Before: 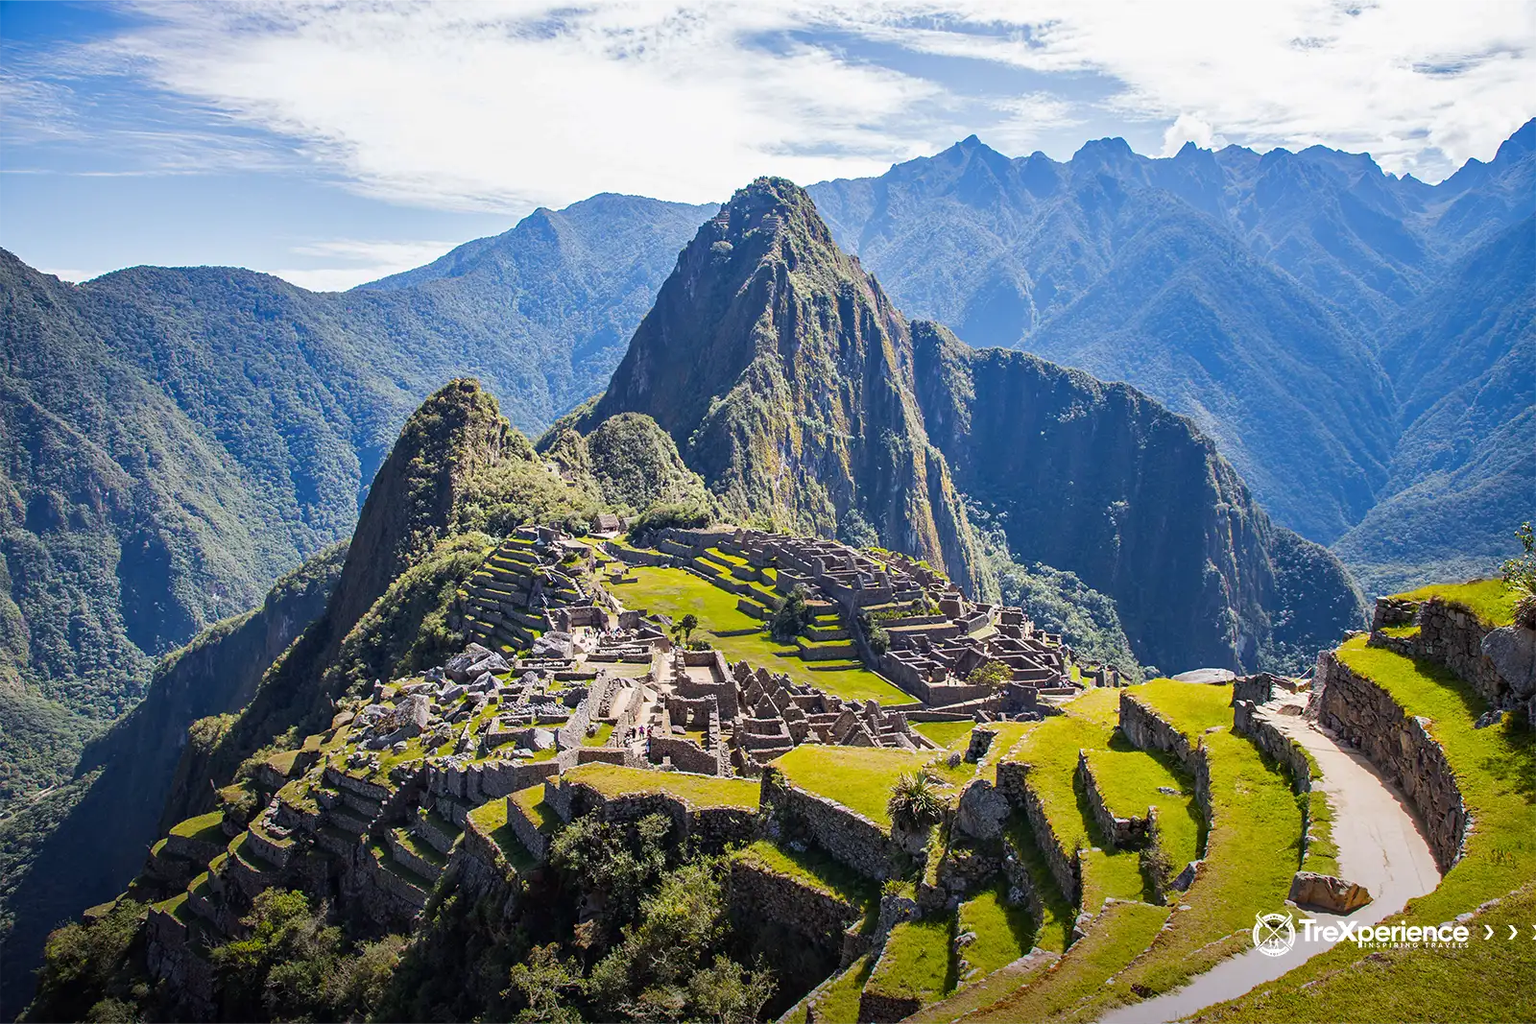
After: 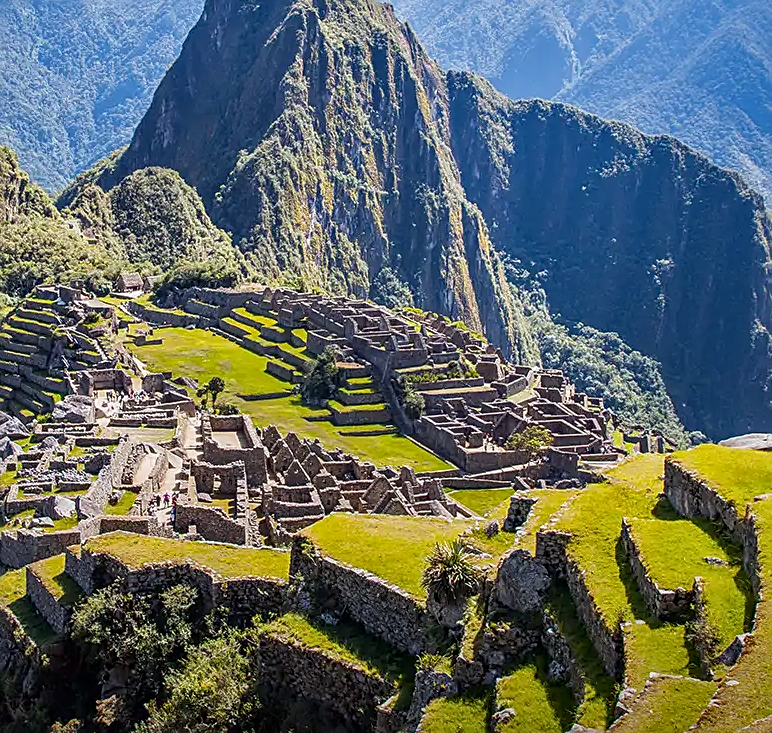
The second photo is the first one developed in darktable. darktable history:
local contrast: on, module defaults
contrast brightness saturation: contrast 0.05
exposure: black level correction 0.002, compensate highlight preservation false
crop: left 31.379%, top 24.658%, right 20.326%, bottom 6.628%
sharpen: on, module defaults
